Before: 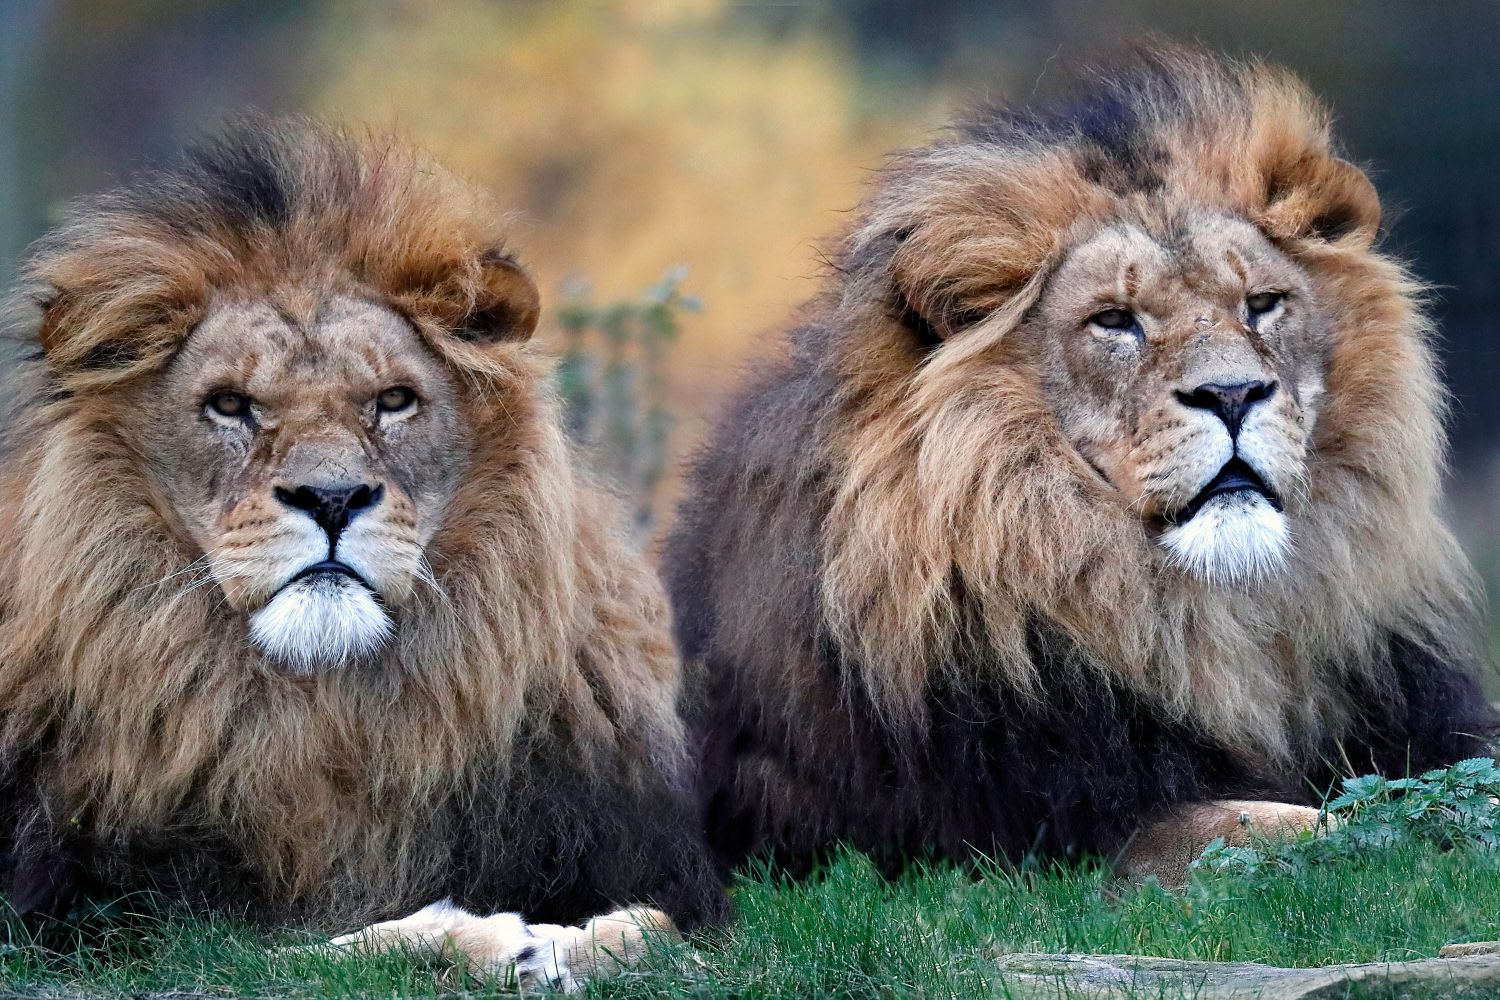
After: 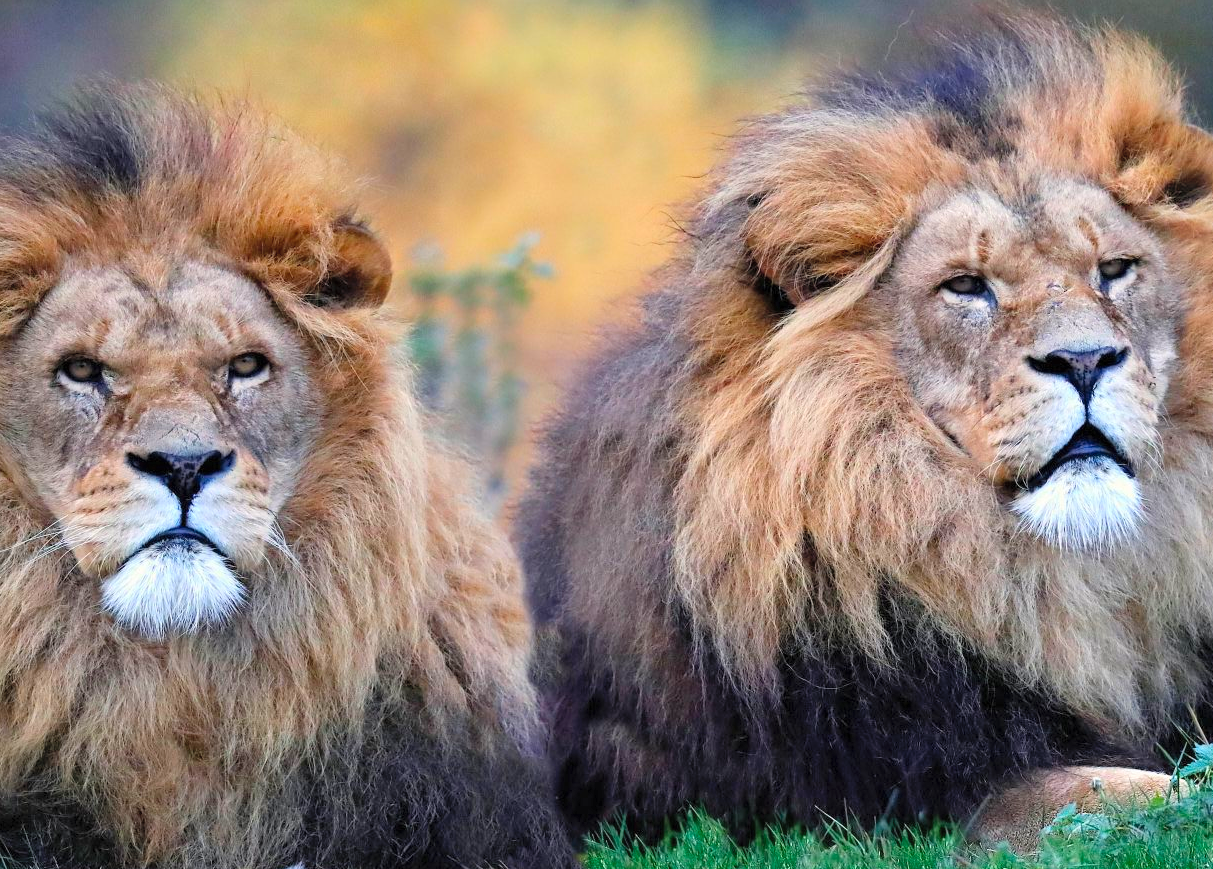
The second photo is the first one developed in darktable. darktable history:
crop: left 9.929%, top 3.475%, right 9.188%, bottom 9.529%
contrast brightness saturation: contrast 0.07, brightness 0.18, saturation 0.4
